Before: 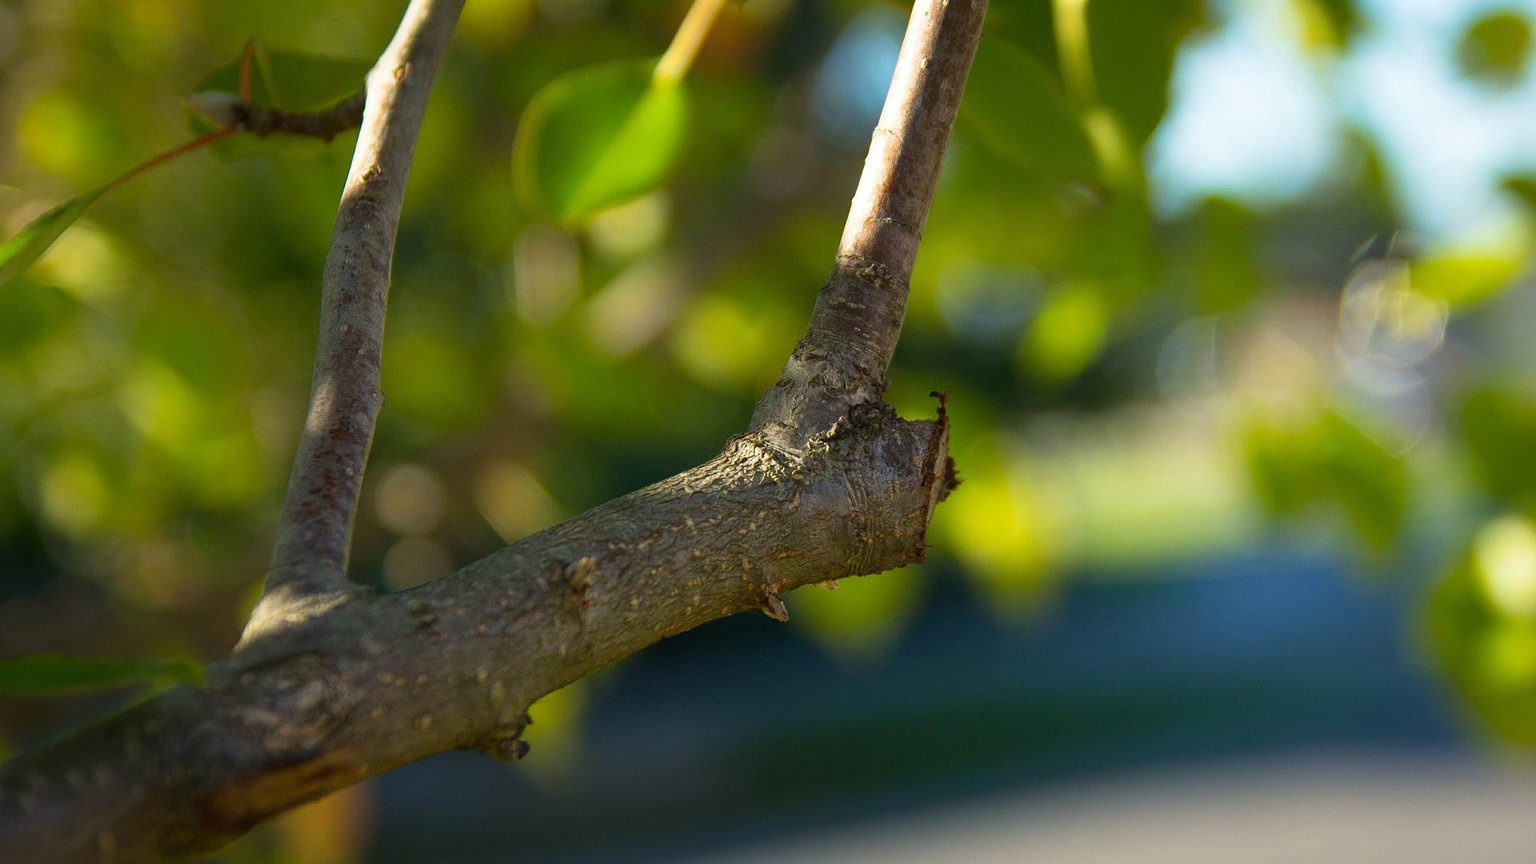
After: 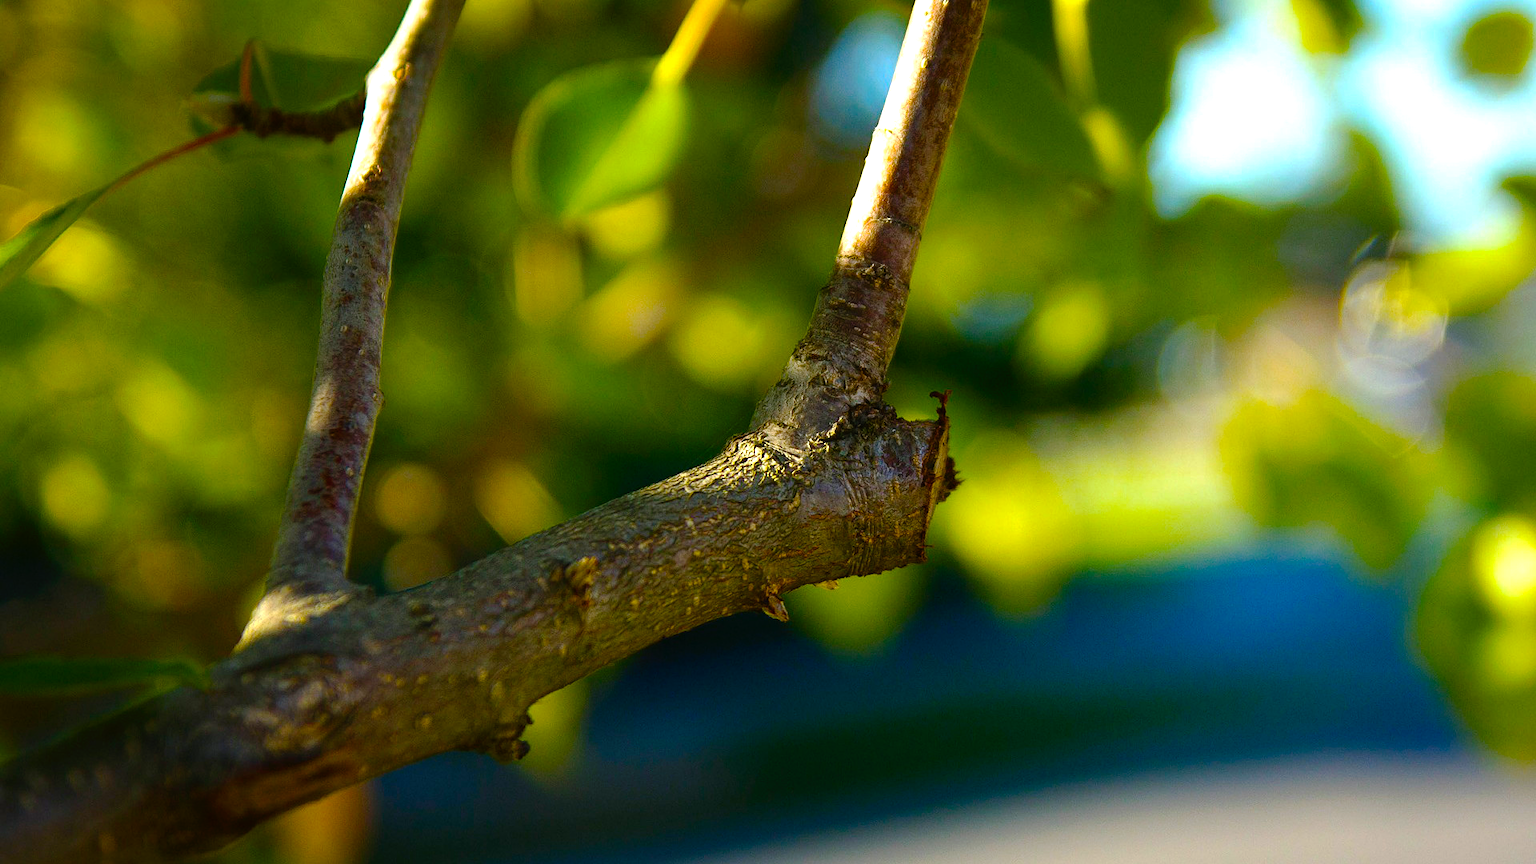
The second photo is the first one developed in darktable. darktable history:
tone curve: curves: ch0 [(0, 0) (0.003, 0.006) (0.011, 0.014) (0.025, 0.024) (0.044, 0.035) (0.069, 0.046) (0.1, 0.074) (0.136, 0.115) (0.177, 0.161) (0.224, 0.226) (0.277, 0.293) (0.335, 0.364) (0.399, 0.441) (0.468, 0.52) (0.543, 0.58) (0.623, 0.657) (0.709, 0.72) (0.801, 0.794) (0.898, 0.883) (1, 1)], preserve colors none
color balance rgb: linear chroma grading › global chroma 9%, perceptual saturation grading › global saturation 36%, perceptual saturation grading › shadows 35%, perceptual brilliance grading › global brilliance 15%, perceptual brilliance grading › shadows -35%, global vibrance 15%
